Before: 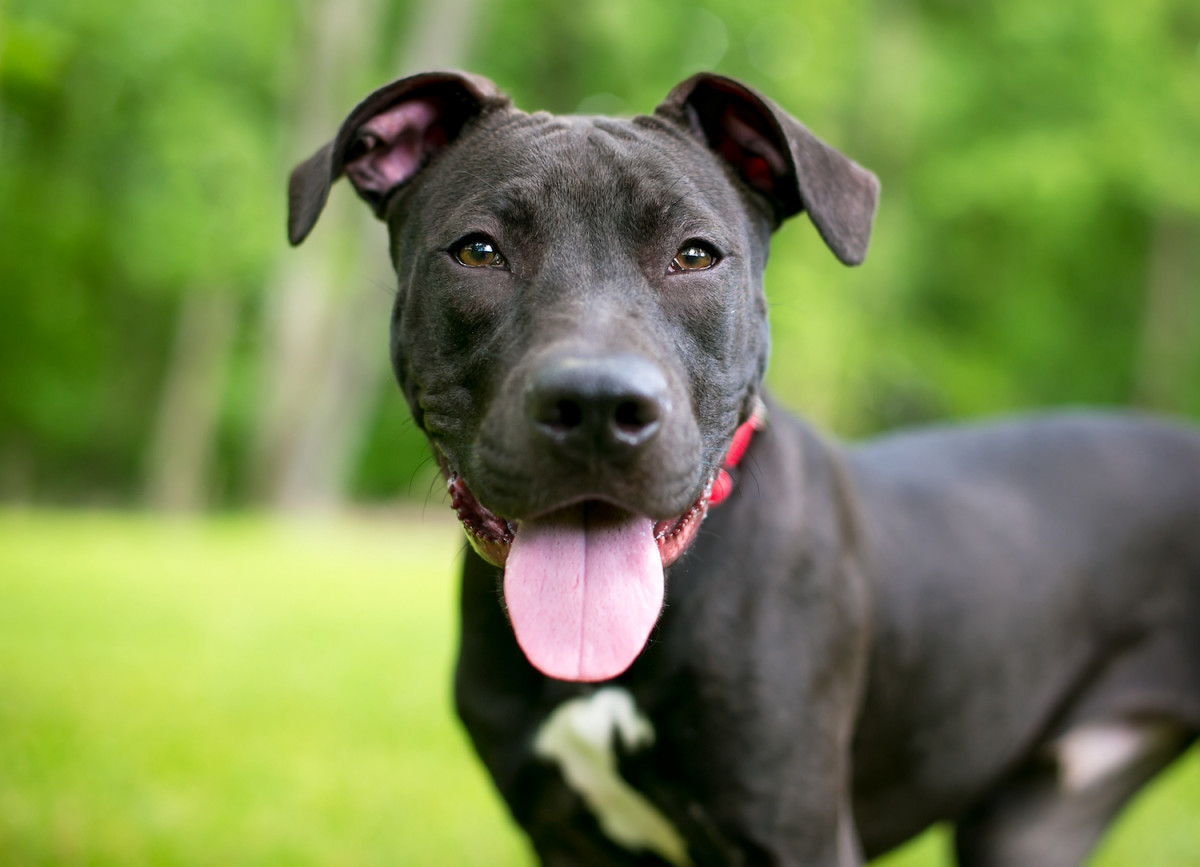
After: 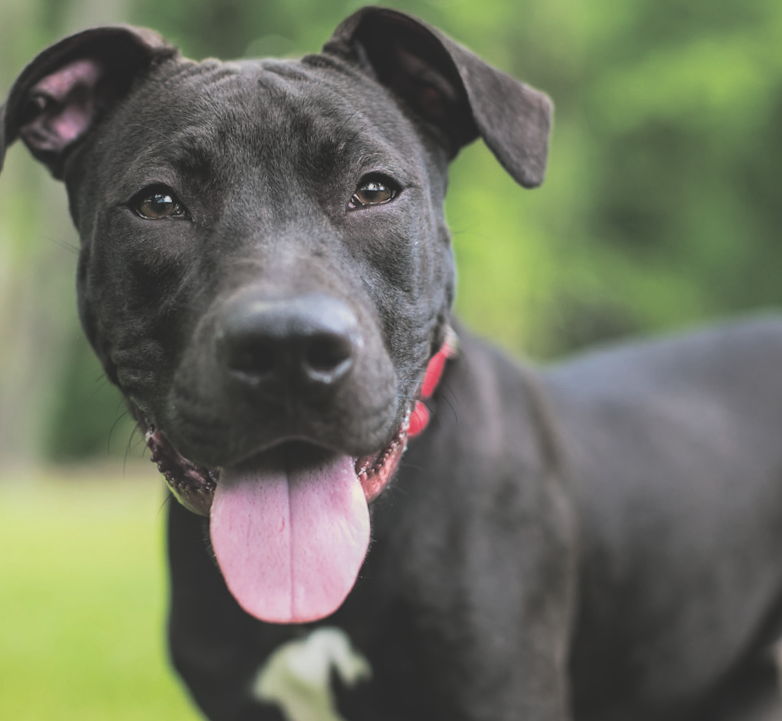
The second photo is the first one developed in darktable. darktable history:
rotate and perspective: rotation -4.57°, crop left 0.054, crop right 0.944, crop top 0.087, crop bottom 0.914
exposure: black level correction -0.036, exposure -0.497 EV, compensate highlight preservation false
crop and rotate: left 24.034%, top 2.838%, right 6.406%, bottom 6.299%
base curve: curves: ch0 [(0, 0) (0.472, 0.508) (1, 1)]
split-toning: shadows › hue 43.2°, shadows › saturation 0, highlights › hue 50.4°, highlights › saturation 1
local contrast: on, module defaults
